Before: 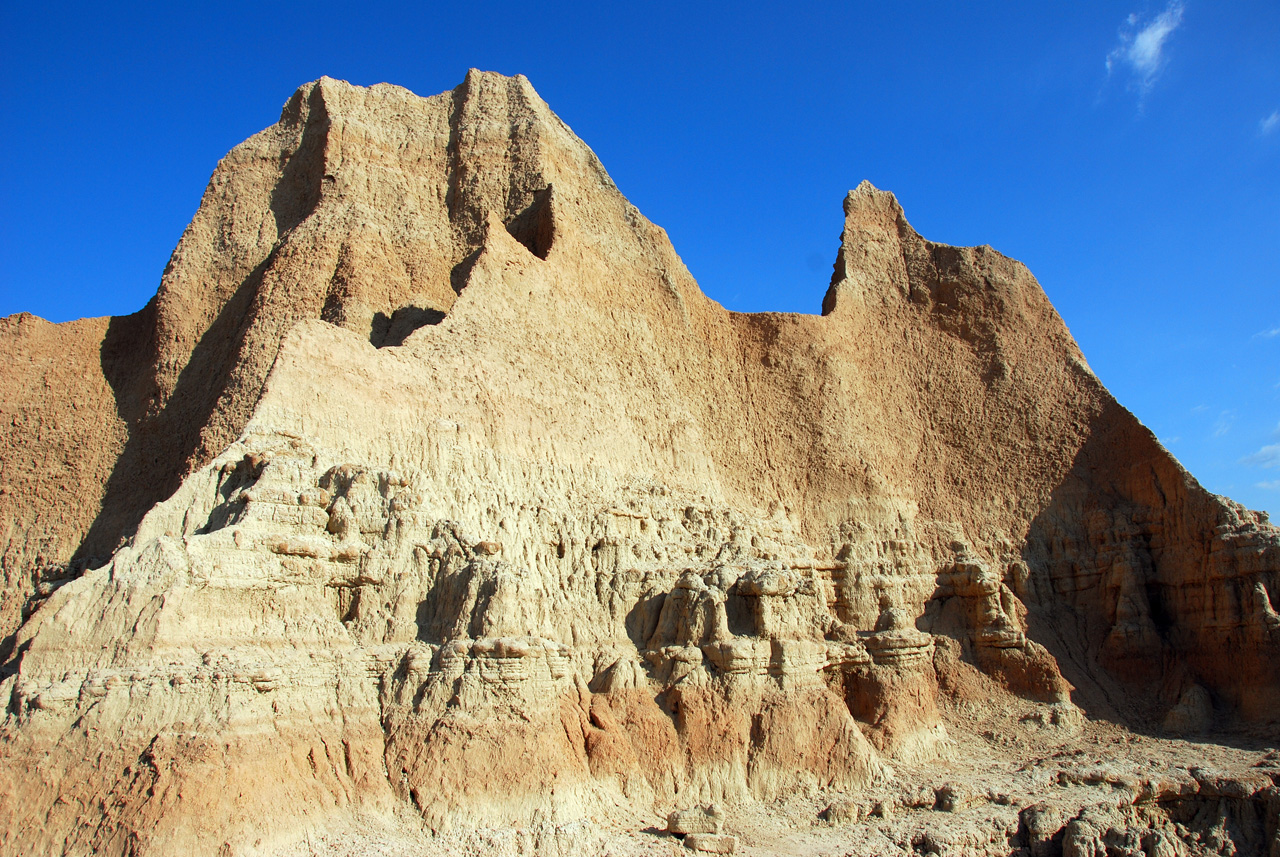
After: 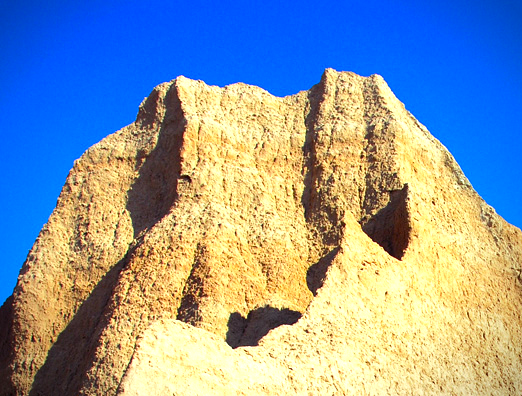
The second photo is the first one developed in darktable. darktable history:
crop and rotate: left 11.277%, top 0.096%, right 47.878%, bottom 53.629%
vignetting: fall-off start 75.25%, brightness -0.58, saturation -0.107, width/height ratio 1.078, unbound false
color balance rgb: shadows lift › luminance -21.701%, shadows lift › chroma 9.12%, shadows lift › hue 285.35°, power › hue 207.64°, linear chroma grading › global chroma 20.531%, perceptual saturation grading › global saturation 0.77%, perceptual brilliance grading › global brilliance 3.33%, global vibrance 25.127%
exposure: exposure 0.602 EV, compensate highlight preservation false
